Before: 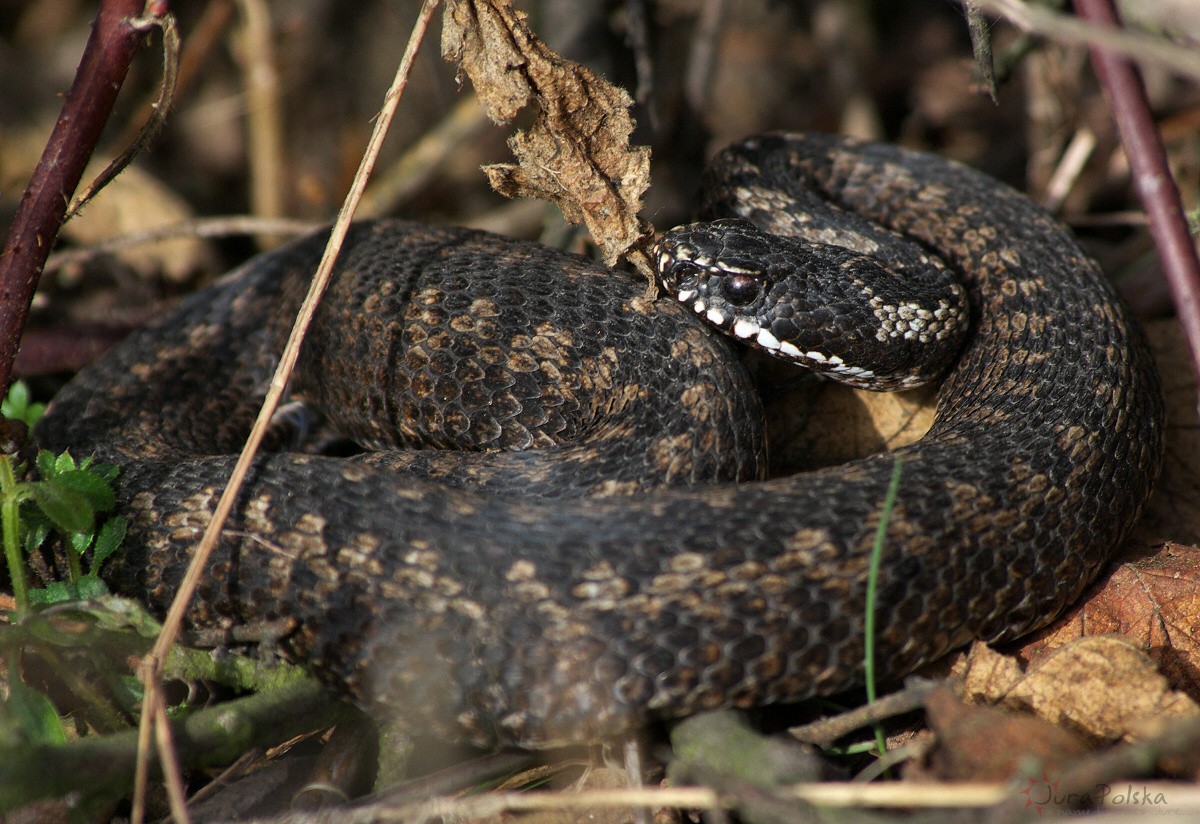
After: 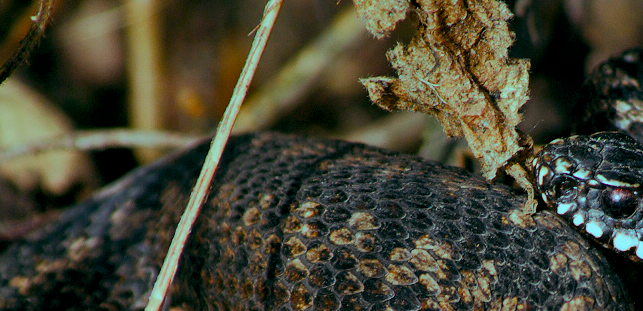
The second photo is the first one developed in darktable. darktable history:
color balance rgb: shadows lift › luminance -7.7%, shadows lift › chroma 2.13%, shadows lift › hue 165.27°, power › luminance -7.77%, power › chroma 1.34%, power › hue 330.55°, highlights gain › luminance -33.33%, highlights gain › chroma 5.68%, highlights gain › hue 217.2°, global offset › luminance -0.33%, global offset › chroma 0.11%, global offset › hue 165.27°, perceptual saturation grading › global saturation 27.72%, perceptual saturation grading › highlights -25%, perceptual saturation grading › mid-tones 25%, perceptual saturation grading › shadows 50%
crop: left 10.121%, top 10.631%, right 36.218%, bottom 51.526%
shadows and highlights: radius 118.69, shadows 42.21, highlights -61.56, soften with gaussian
